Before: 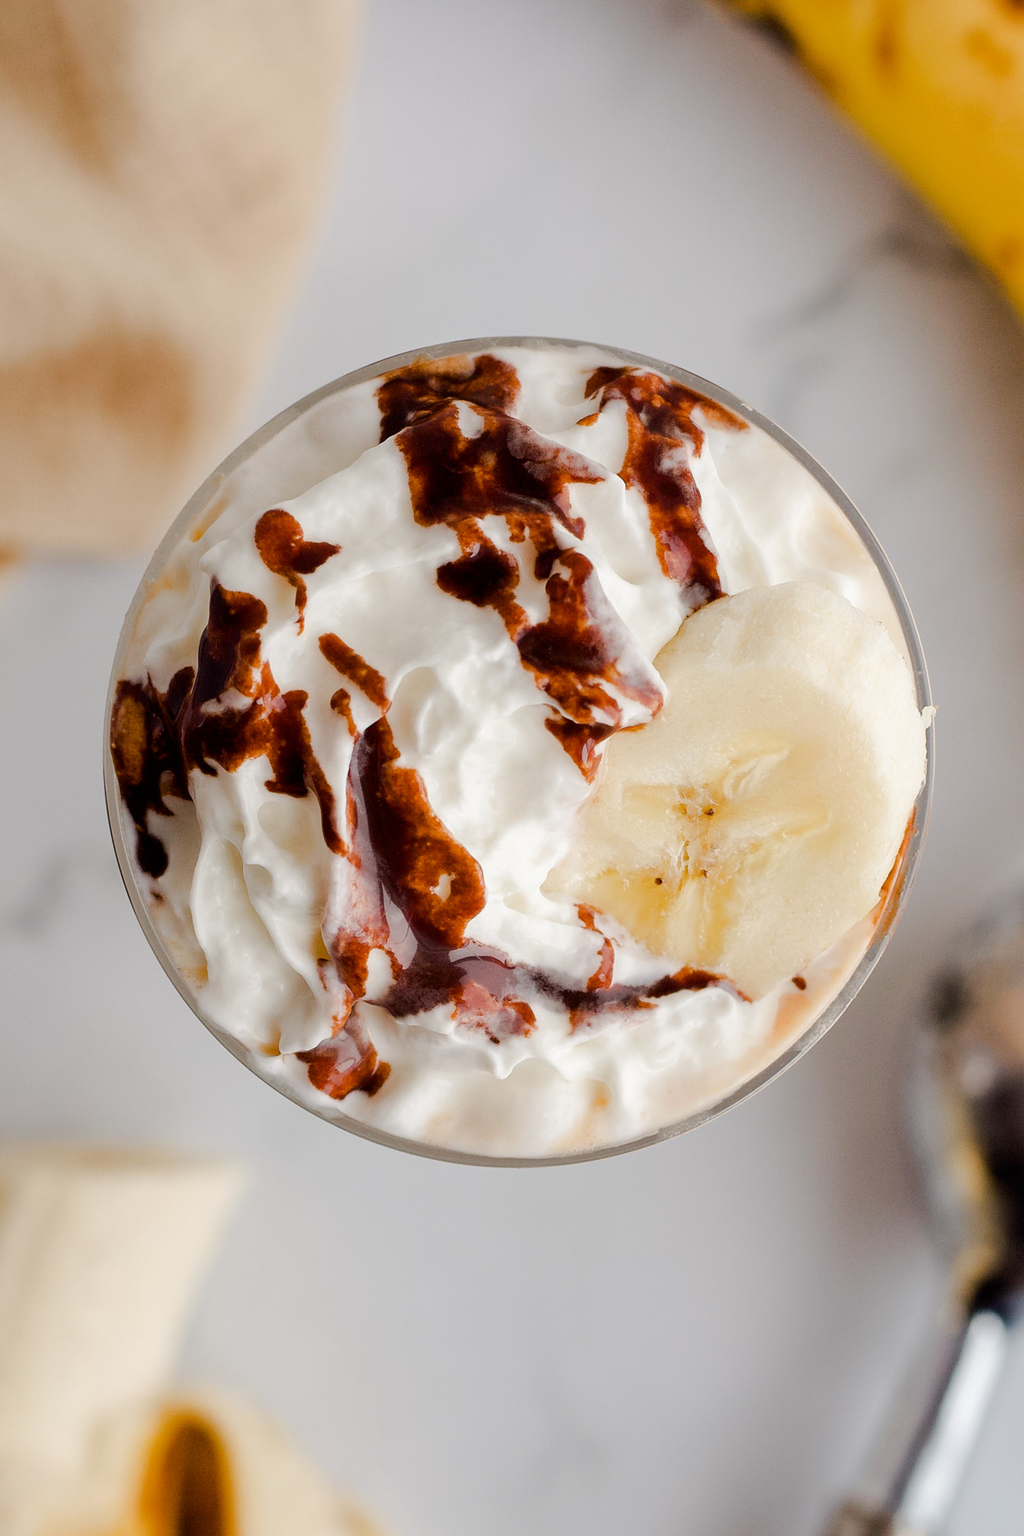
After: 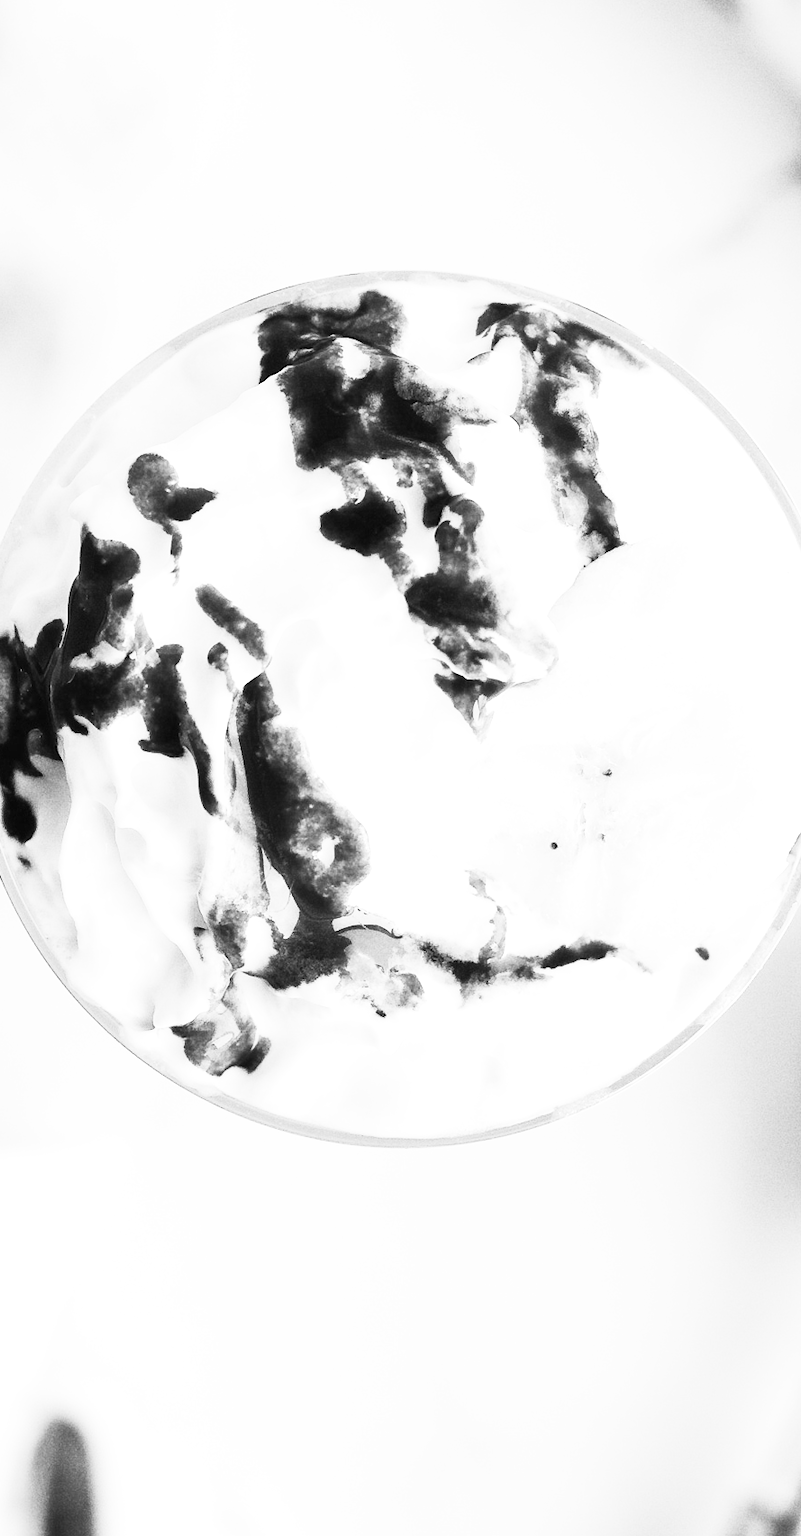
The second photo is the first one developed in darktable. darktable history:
crop and rotate: left 13.15%, top 5.251%, right 12.609%
exposure: black level correction 0, exposure 0.7 EV, compensate exposure bias true, compensate highlight preservation false
contrast brightness saturation: contrast 0.53, brightness 0.47, saturation -1
